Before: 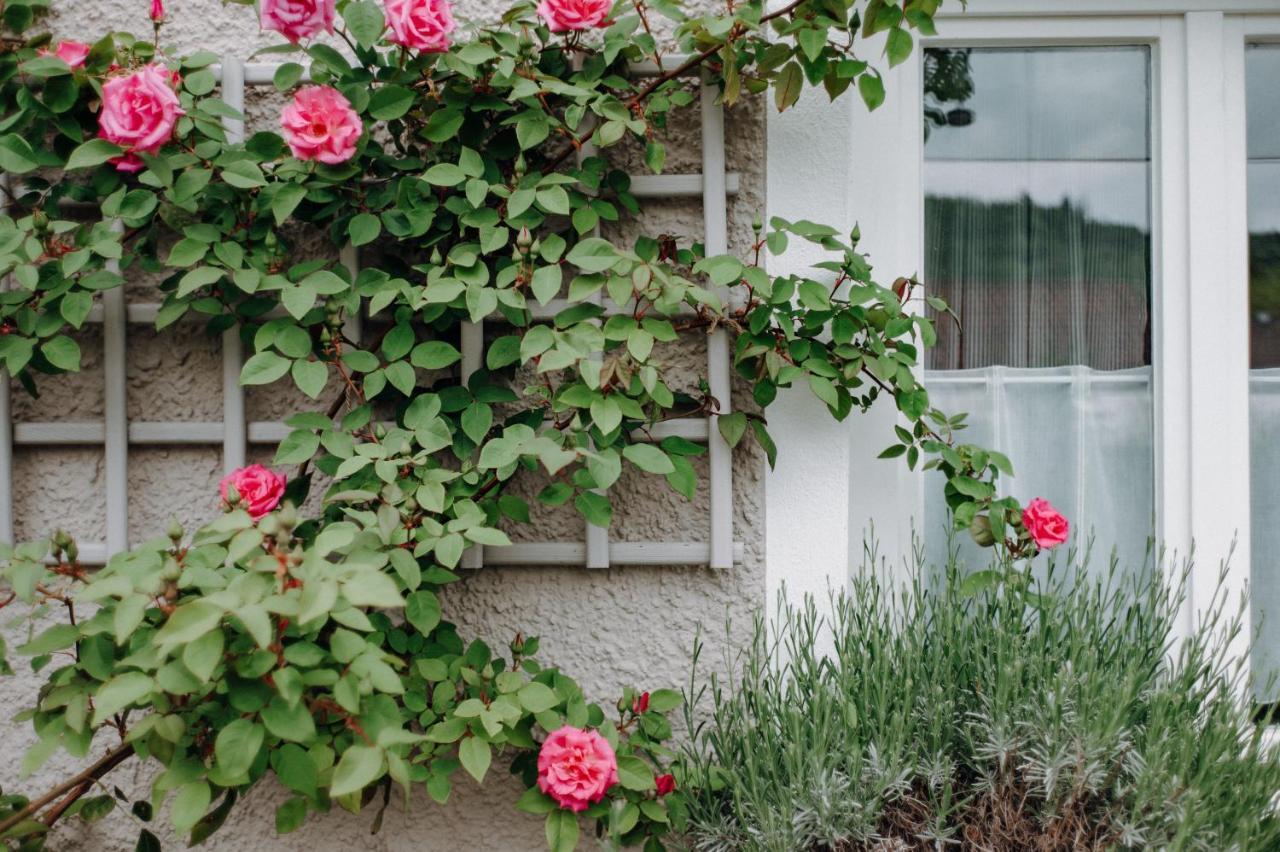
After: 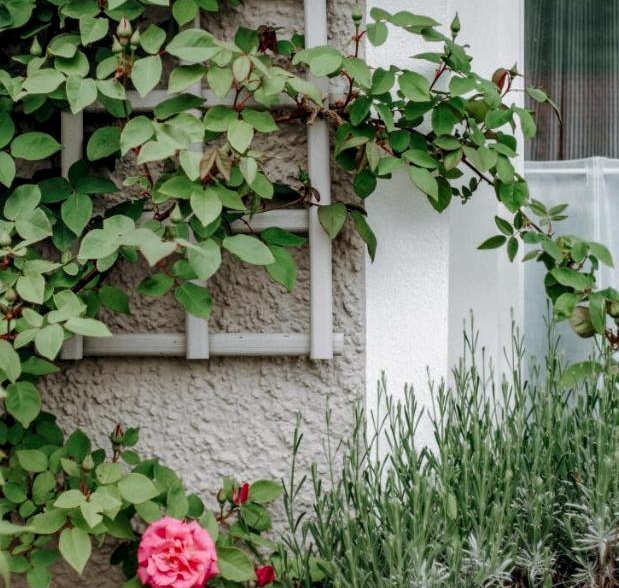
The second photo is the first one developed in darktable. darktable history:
crop: left 31.32%, top 24.586%, right 20.282%, bottom 6.389%
local contrast: detail 130%
